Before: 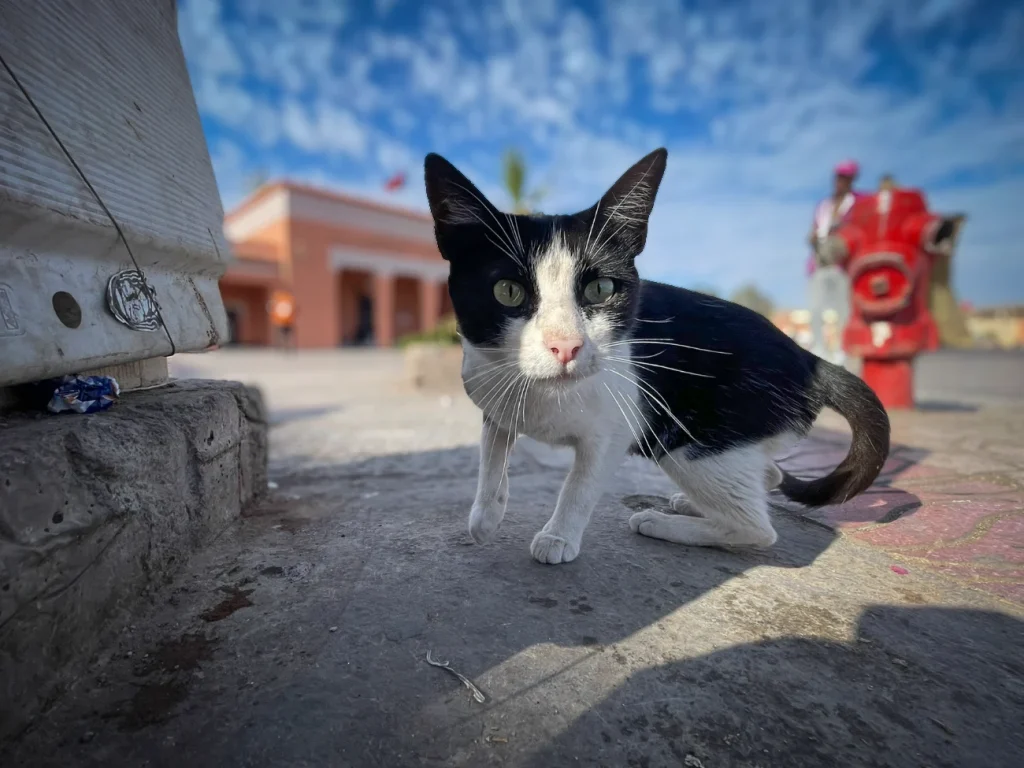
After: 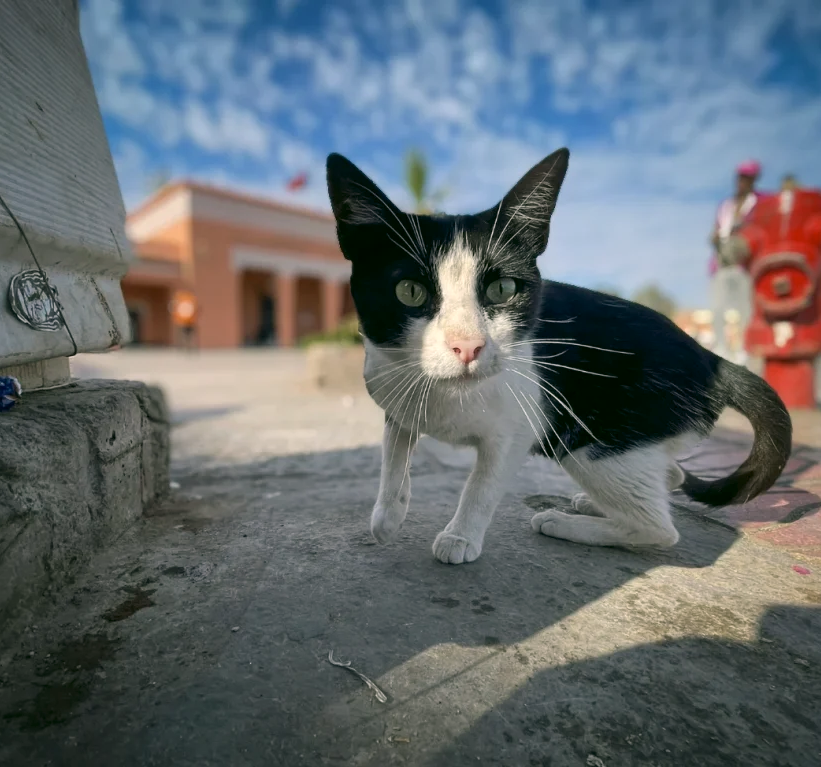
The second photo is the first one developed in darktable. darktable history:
color correction: highlights a* 4.02, highlights b* 4.98, shadows a* -7.55, shadows b* 4.98
tone equalizer: on, module defaults
crop and rotate: left 9.597%, right 10.195%
contrast brightness saturation: saturation -0.05
